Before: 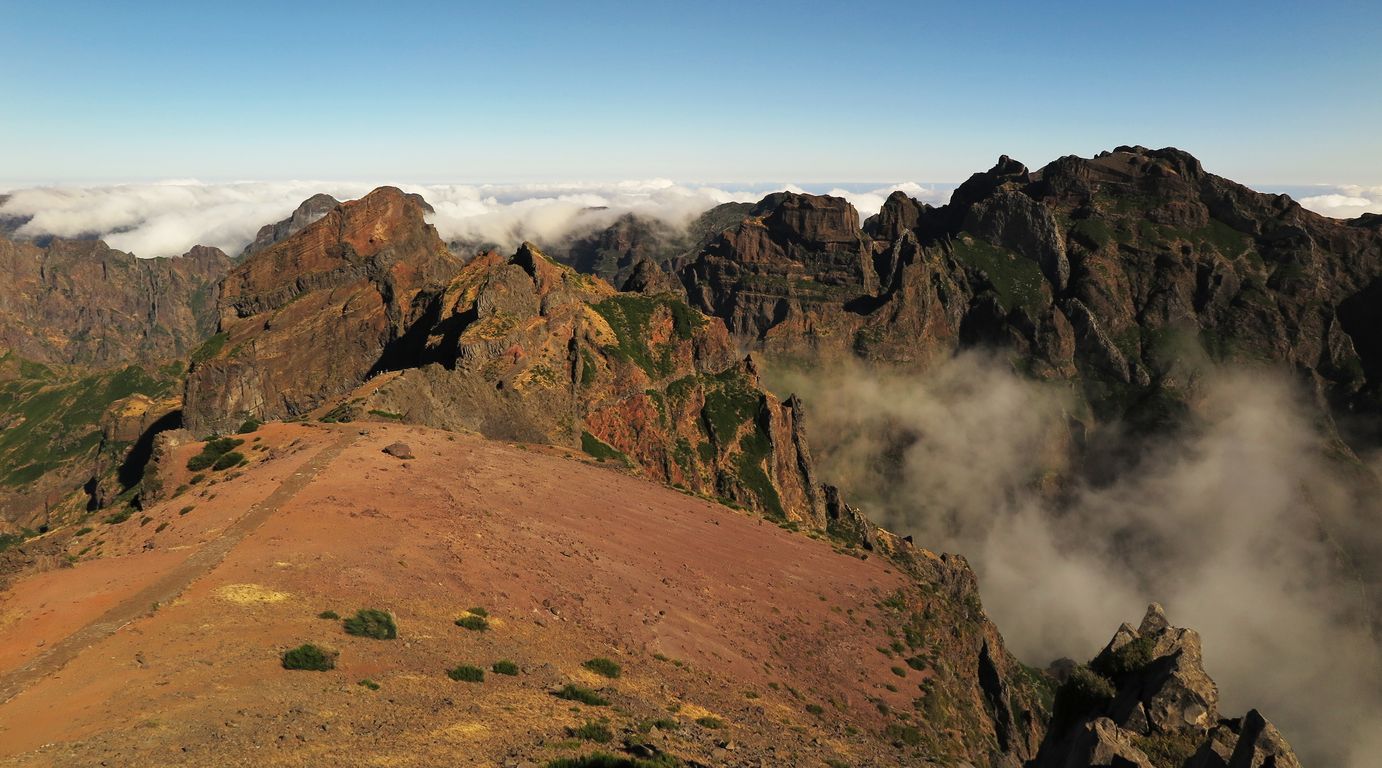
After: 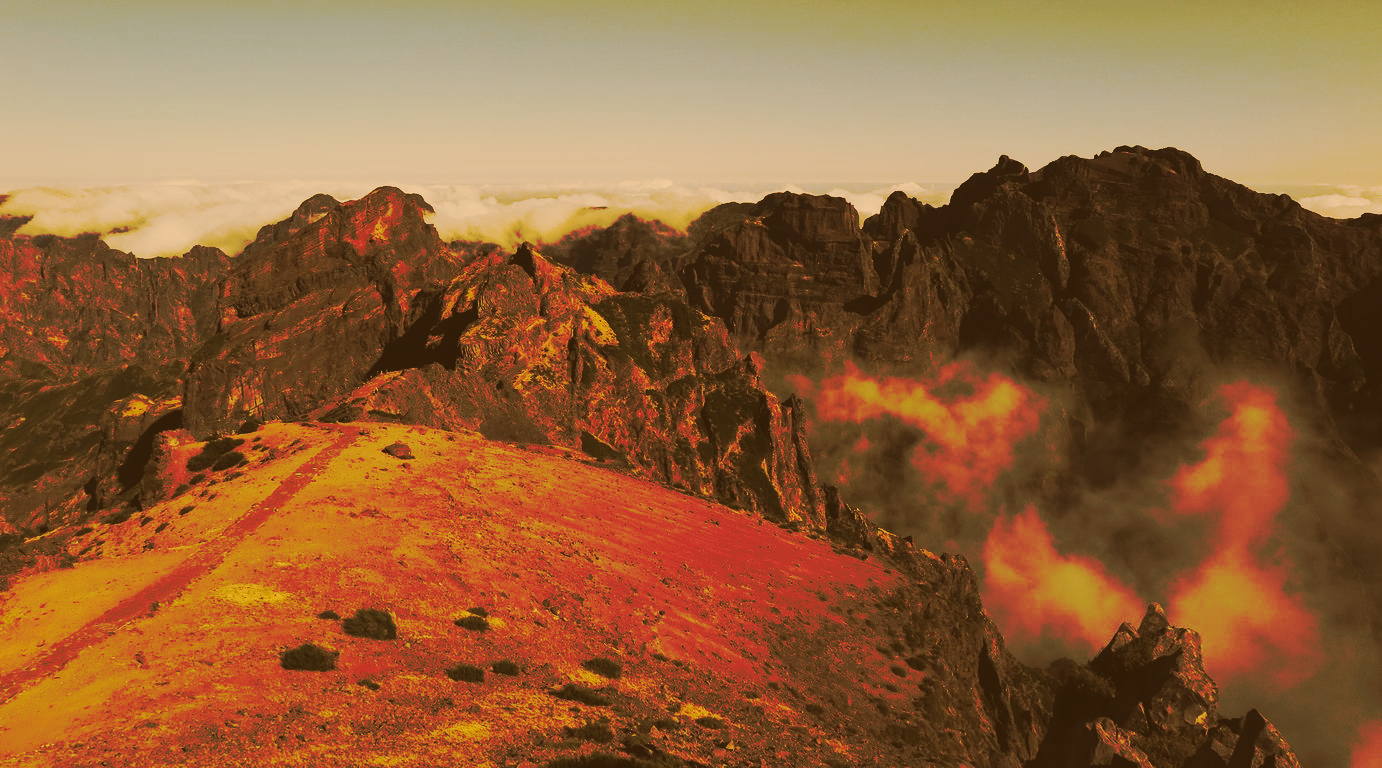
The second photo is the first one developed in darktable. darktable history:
tone curve: curves: ch0 [(0, 0) (0.003, 0.002) (0.011, 0.009) (0.025, 0.02) (0.044, 0.036) (0.069, 0.057) (0.1, 0.082) (0.136, 0.112) (0.177, 0.146) (0.224, 0.184) (0.277, 0.228) (0.335, 0.276) (0.399, 0.328) (0.468, 0.385) (0.543, 0.608) (0.623, 0.677) (0.709, 0.75) (0.801, 0.829) (0.898, 0.912) (1, 1)], preserve colors none
color look up table: target L [79.35, 78.76, 77.36, 73.45, 73.17, 70.63, 66.43, 65.39, 60.8, 50.4, 46, 34.75, 27.65, 200, 78.65, 74.11, 67.27, 69.57, 62.61, 61.76, 60.93, 61.36, 49.21, 53.76, 56.78, 47.65, 26.45, 15.04, 80.61, 71.89, 69.11, 65.58, 58.55, 54.62, 59.47, 55.26, 47.78, 46.15, 29.06, 42.93, 27.73, 28.45, 25.03, 72.9, 72.74, 60.17, 62.15, 55.75, 32.77], target a [3.146, -2.085, -3.057, -31.75, -32.15, 3.448, -16.28, -20.38, 4.233, -18.55, 8.189, -8.39, 9.898, 0, 12.59, 8.413, 16.45, 29.28, 15.7, 26.08, 52.31, 44.9, 14.7, 25.78, 39.17, 38.52, 22.77, 12.94, 12.25, 23, 33.29, 45.42, 56.38, 17.76, 30.74, 14.98, 30.12, 45.61, 10.35, 12.93, 21.64, 8.858, 21.7, -24, 4.275, -25.51, -9.29, -13.15, -2.928], target b [47.45, 31.3, 64.74, 22.04, 37.66, 55.01, 41.17, 51.98, 36.53, 42.31, 45.02, 30.4, 32.21, 0, 42.55, 65.69, 32.35, 45.9, 47.83, 51.7, 28.69, 42.66, 29.58, 39.23, 34.17, 40.48, 30.65, 19.54, 29.15, 18.32, 26.91, 10.5, -2.033, 11.92, -0.245, 1.127, 16.69, 15, 24.63, -6.178, 22.41, 6.82, 16.26, 17.77, 21.1, 21.77, 5.527, 12.05, 17.51], num patches 49
